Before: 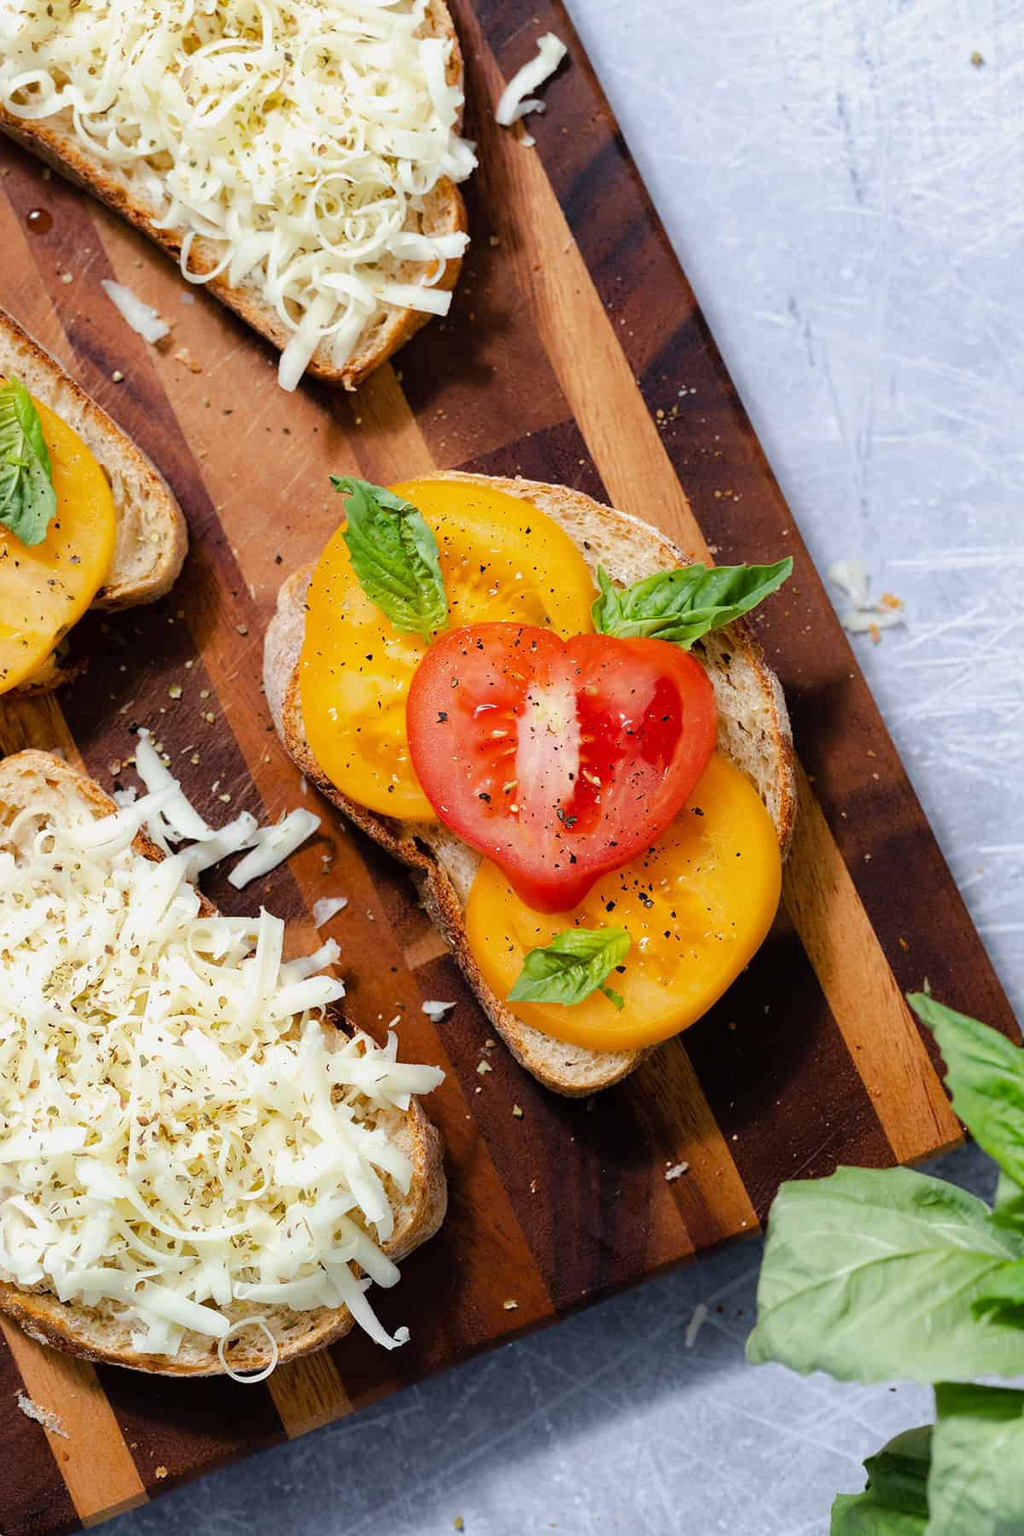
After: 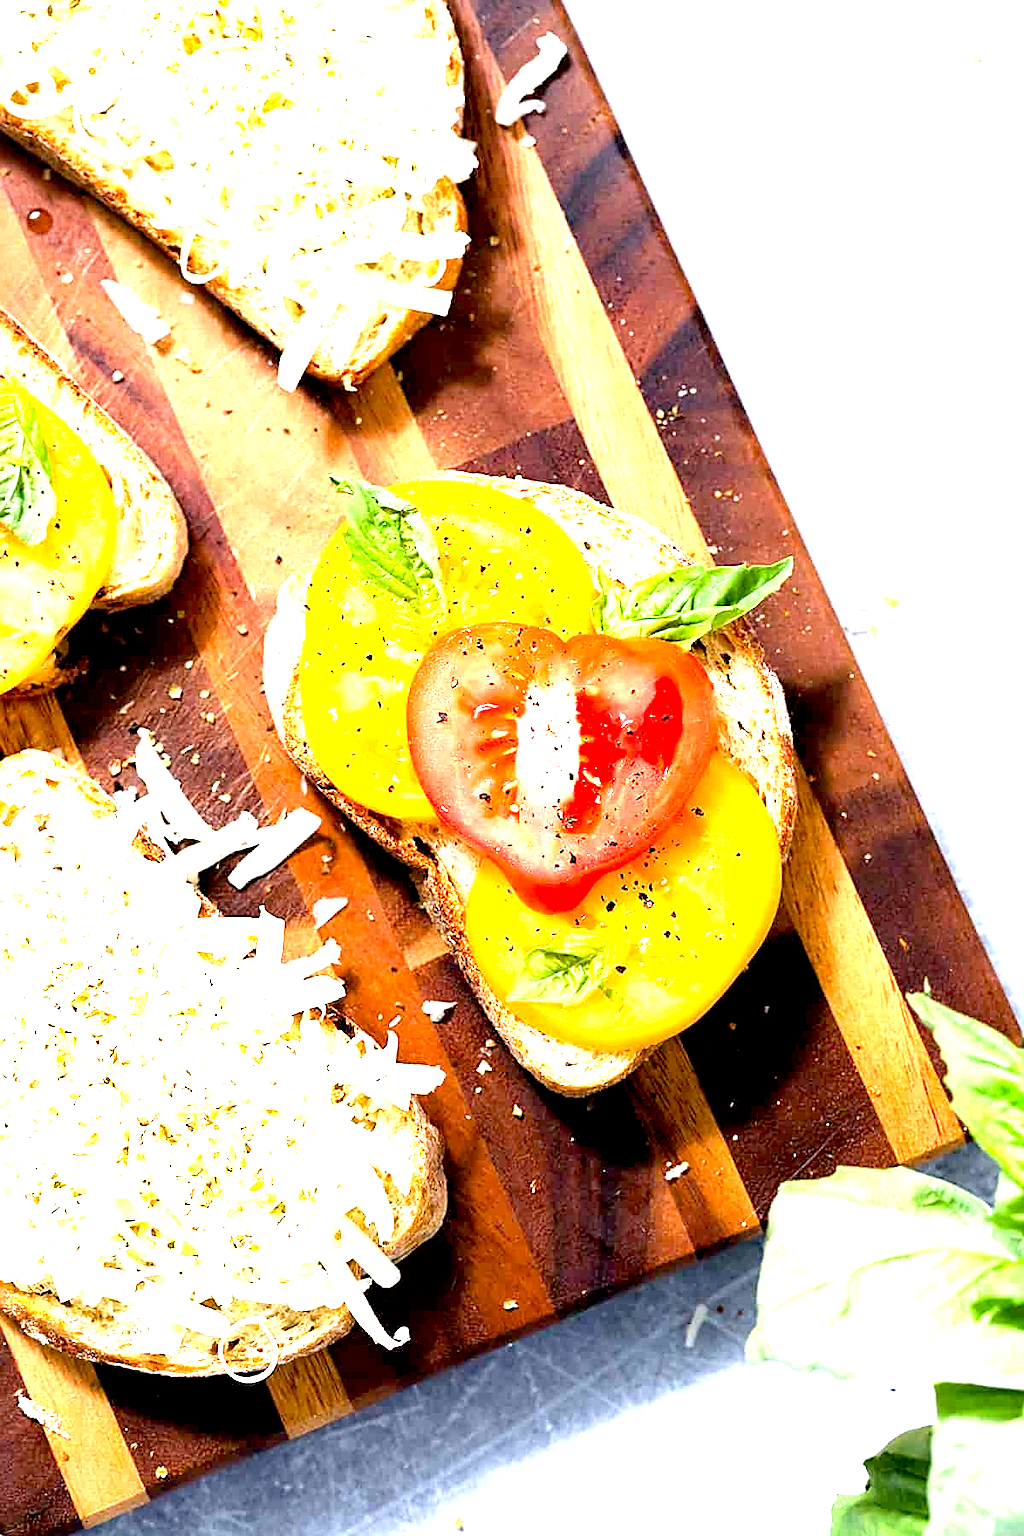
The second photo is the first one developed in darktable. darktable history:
sharpen: amount 0.565
exposure: black level correction 0.005, exposure 2.063 EV, compensate highlight preservation false
